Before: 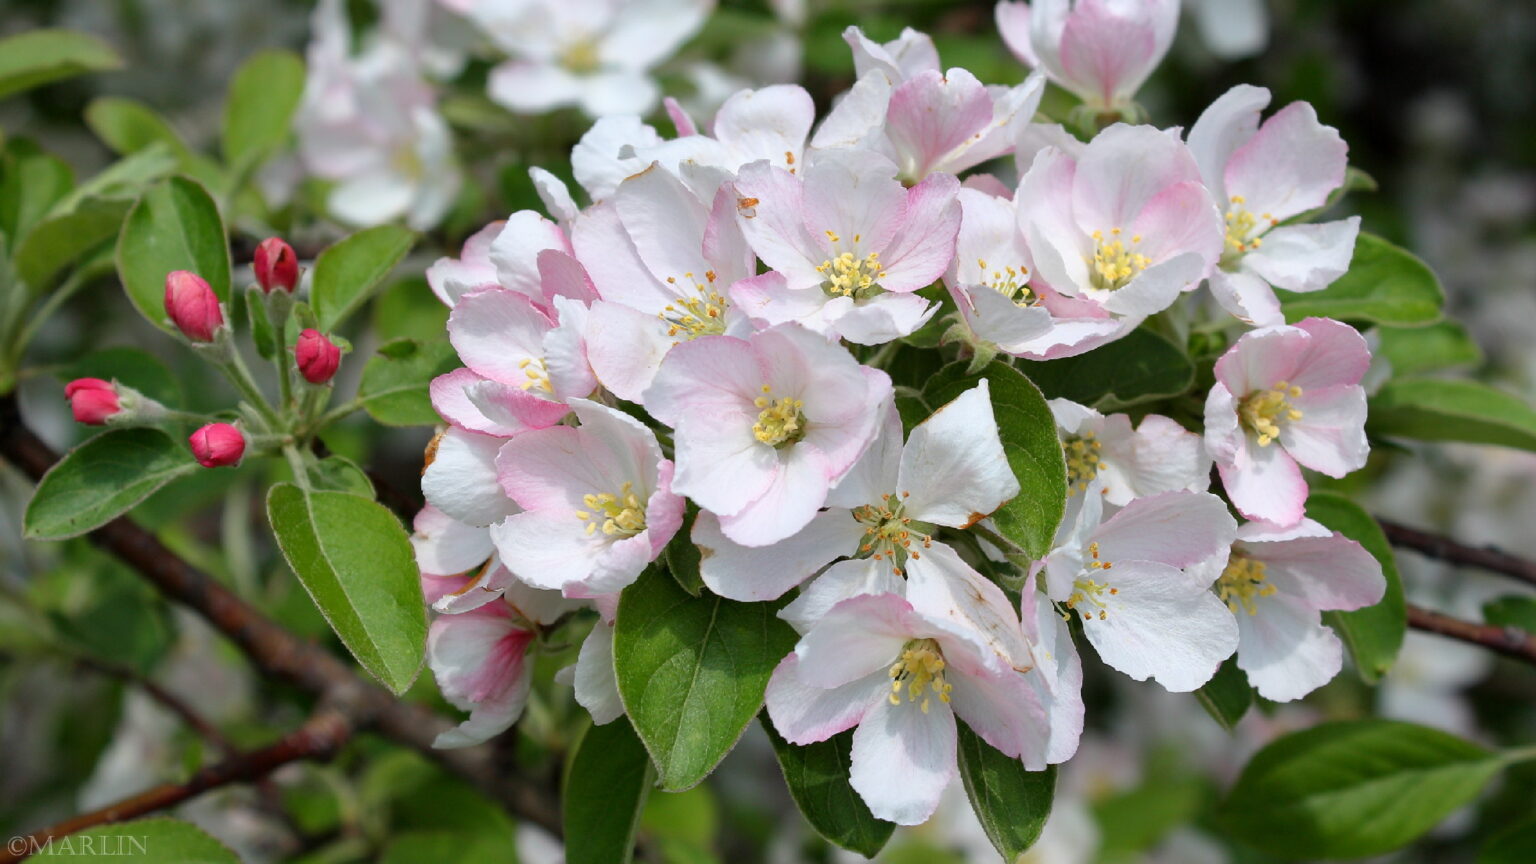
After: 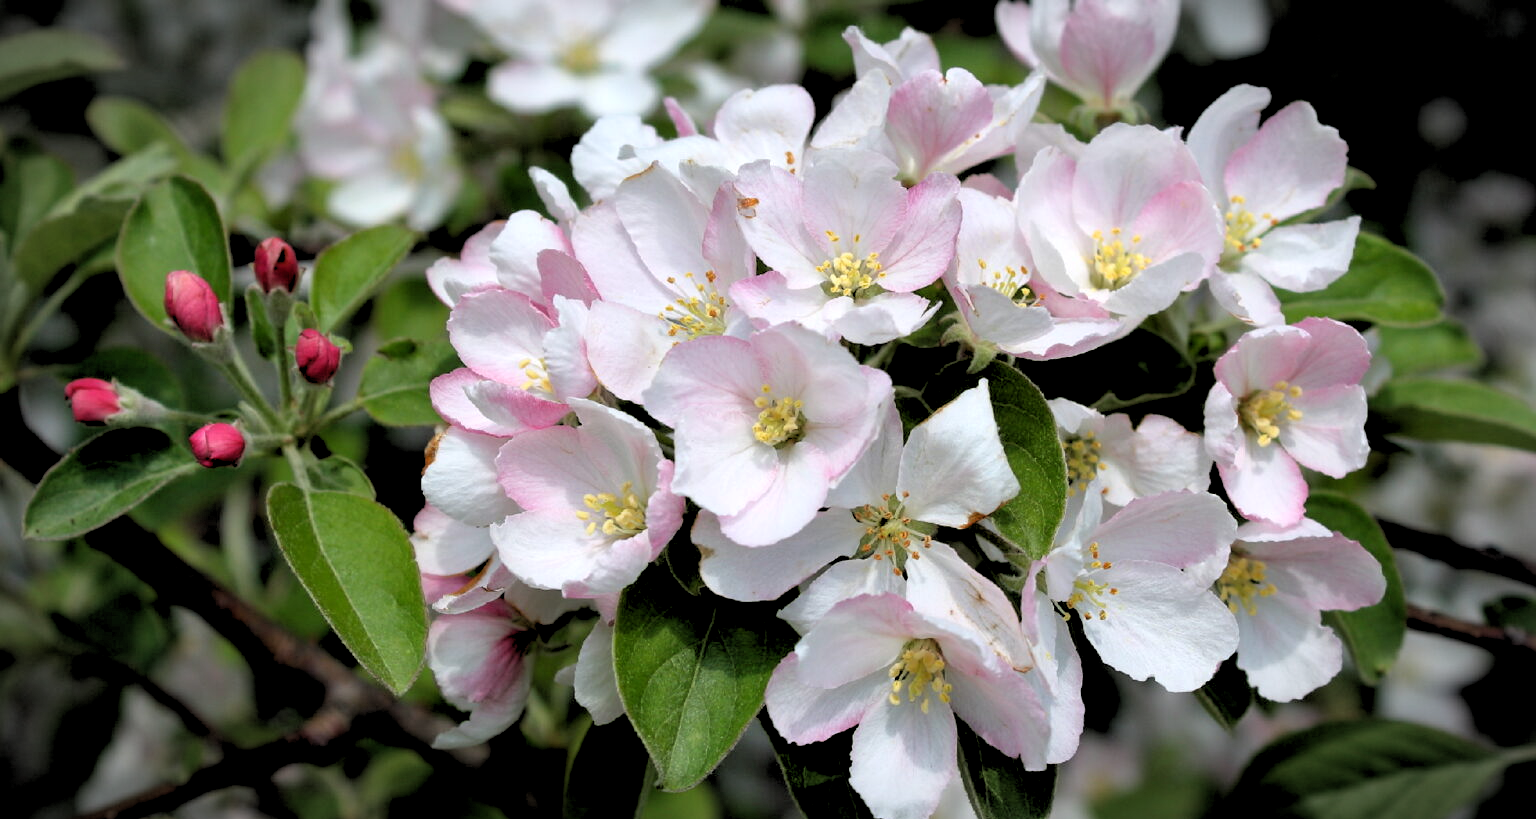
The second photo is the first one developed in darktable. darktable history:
crop and rotate: top 0%, bottom 5.097%
vignetting: fall-off start 87%, automatic ratio true
rgb levels: levels [[0.034, 0.472, 0.904], [0, 0.5, 1], [0, 0.5, 1]]
